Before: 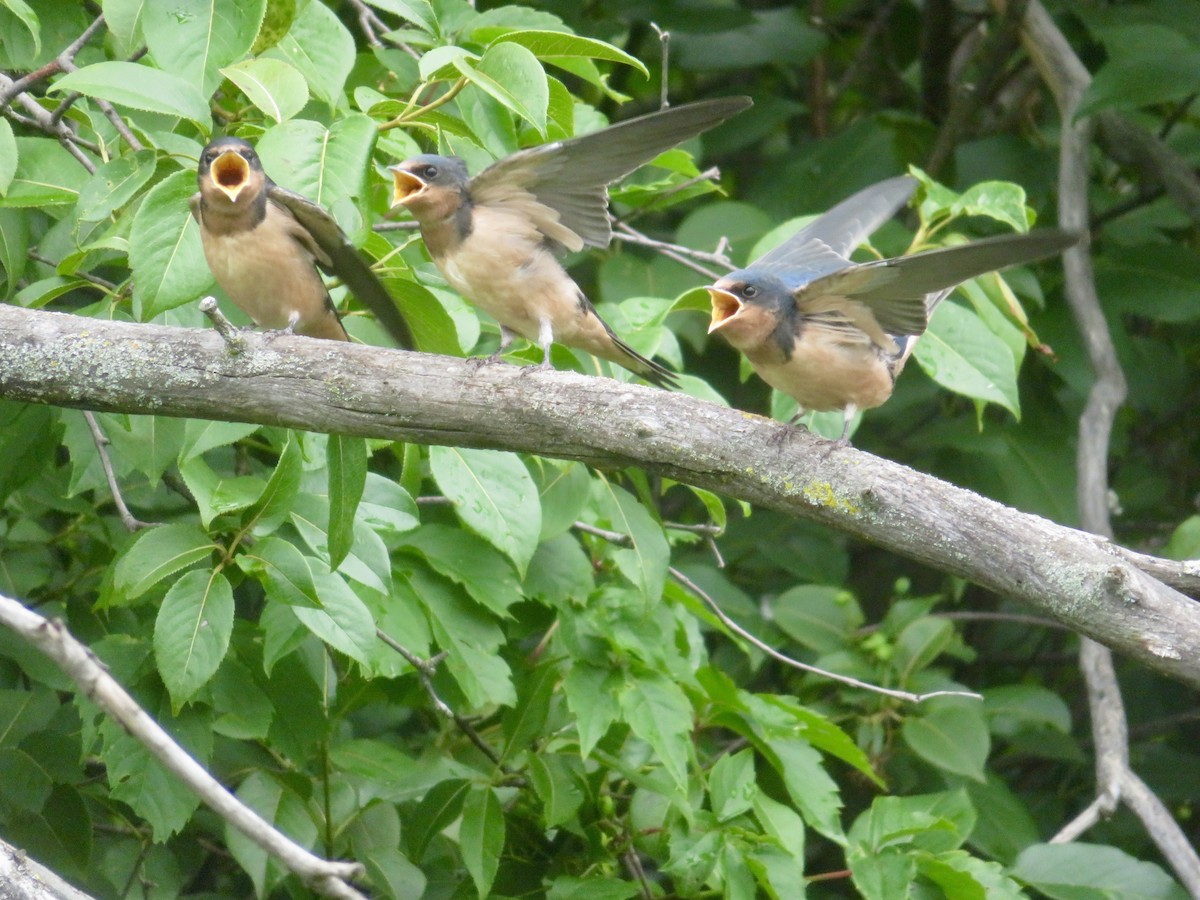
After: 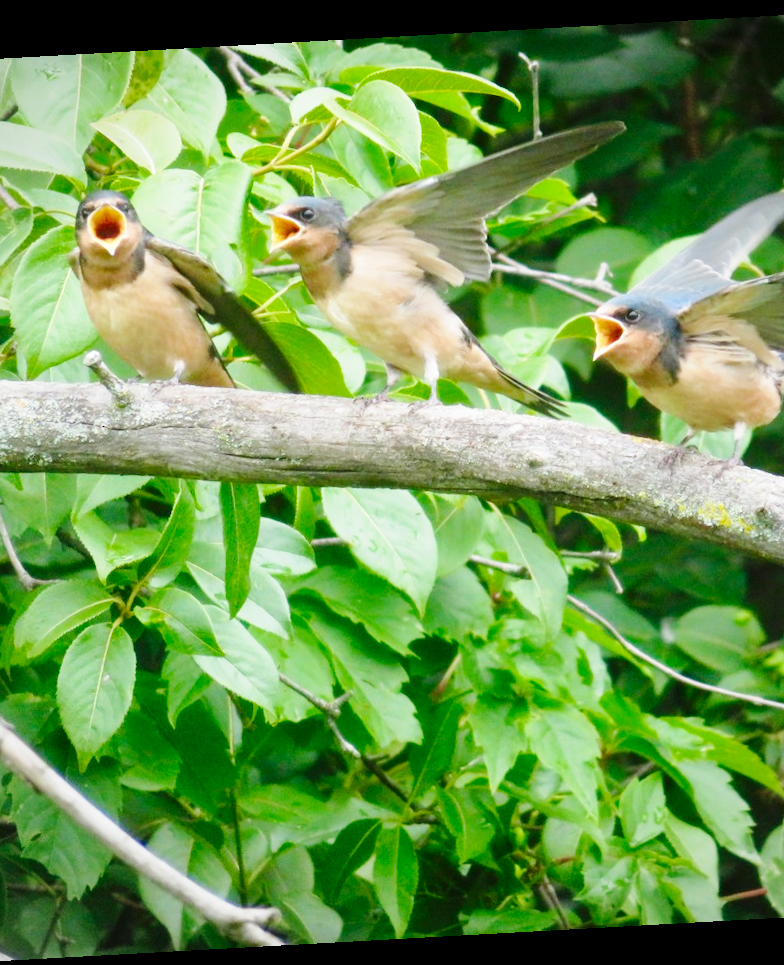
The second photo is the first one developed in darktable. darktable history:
rotate and perspective: rotation -3.18°, automatic cropping off
crop: left 10.644%, right 26.528%
vignetting: fall-off radius 81.94%
base curve: curves: ch0 [(0, 0) (0.036, 0.025) (0.121, 0.166) (0.206, 0.329) (0.605, 0.79) (1, 1)], preserve colors none
